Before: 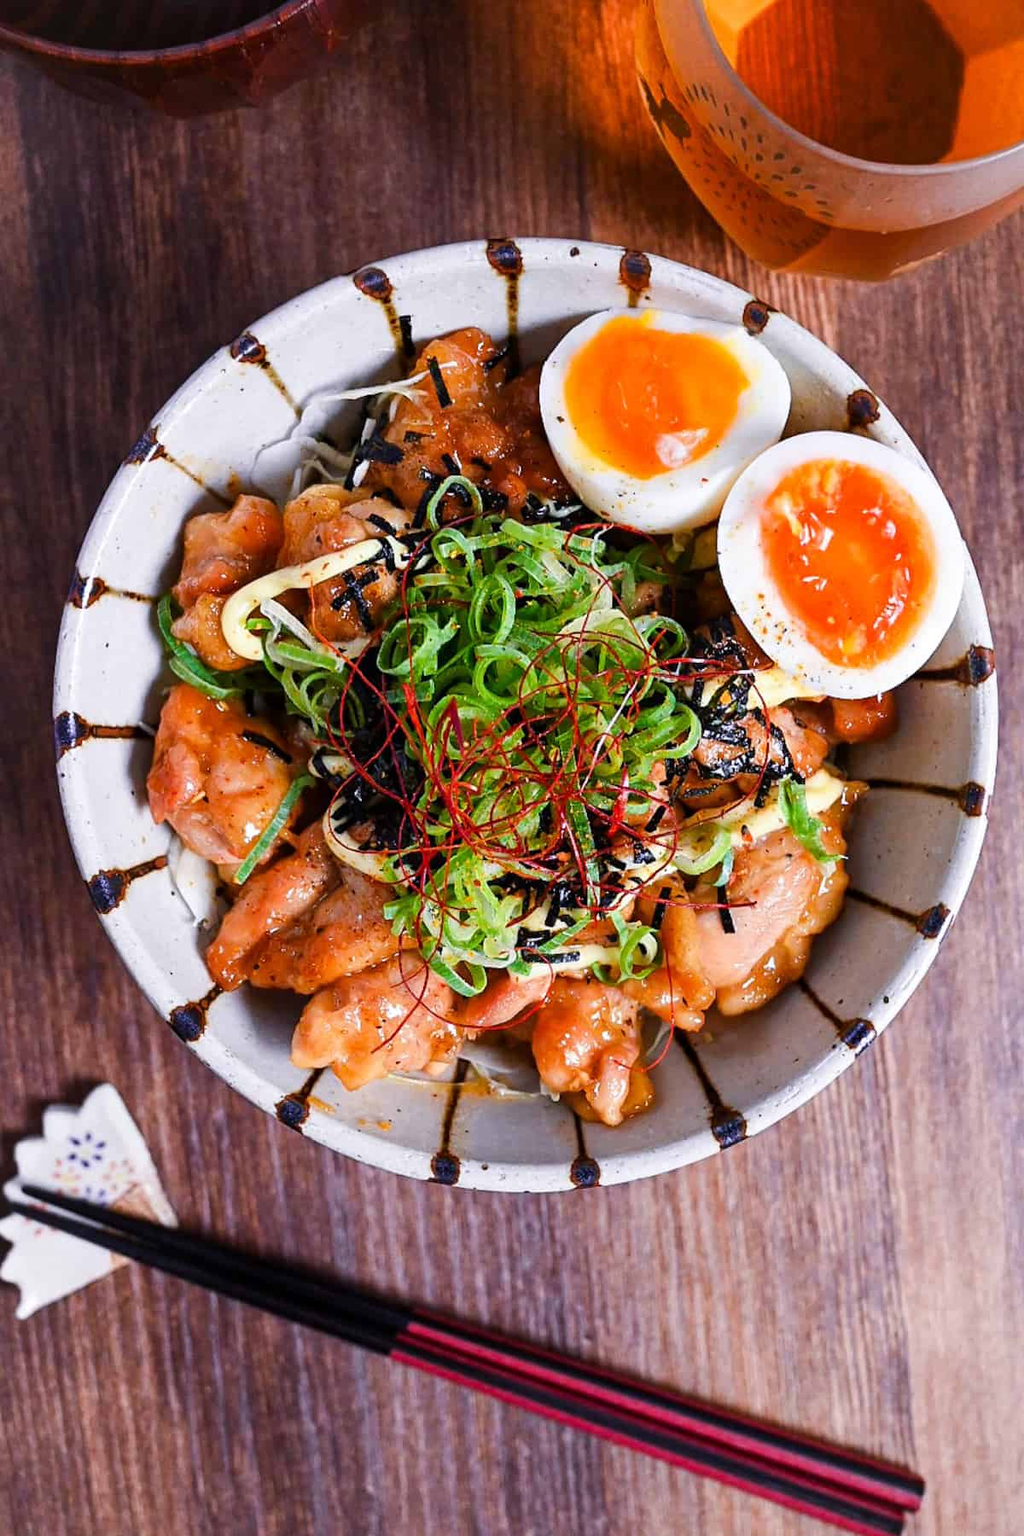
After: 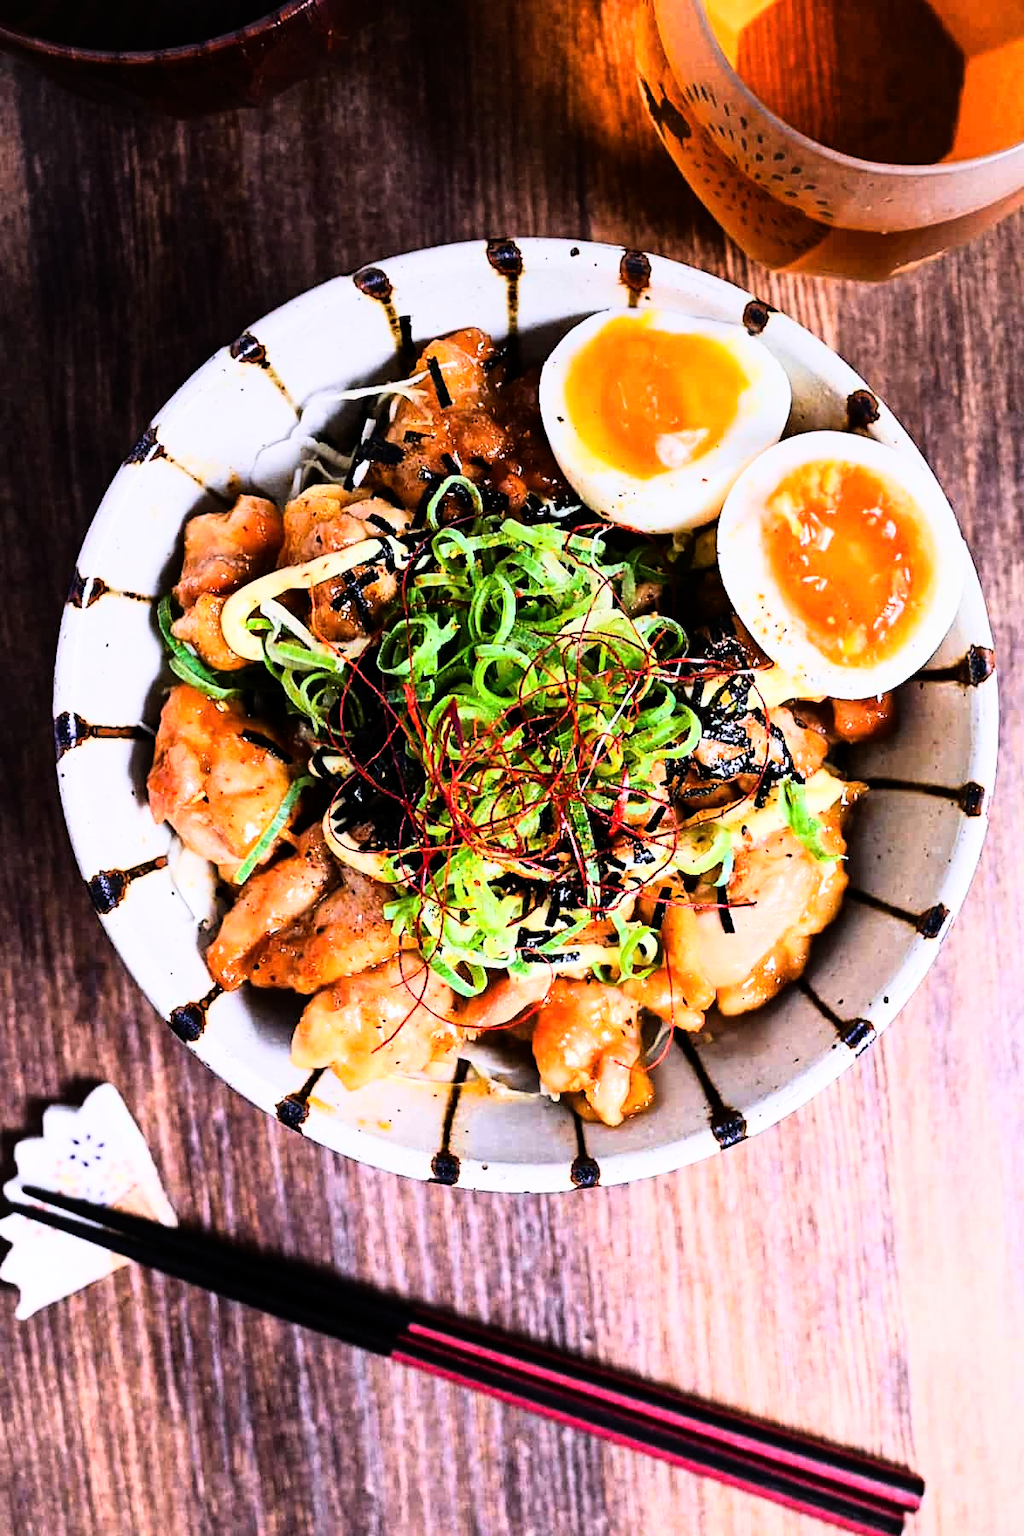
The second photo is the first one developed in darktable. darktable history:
graduated density: on, module defaults
rgb curve: curves: ch0 [(0, 0) (0.21, 0.15) (0.24, 0.21) (0.5, 0.75) (0.75, 0.96) (0.89, 0.99) (1, 1)]; ch1 [(0, 0.02) (0.21, 0.13) (0.25, 0.2) (0.5, 0.67) (0.75, 0.9) (0.89, 0.97) (1, 1)]; ch2 [(0, 0.02) (0.21, 0.13) (0.25, 0.2) (0.5, 0.67) (0.75, 0.9) (0.89, 0.97) (1, 1)], compensate middle gray true
